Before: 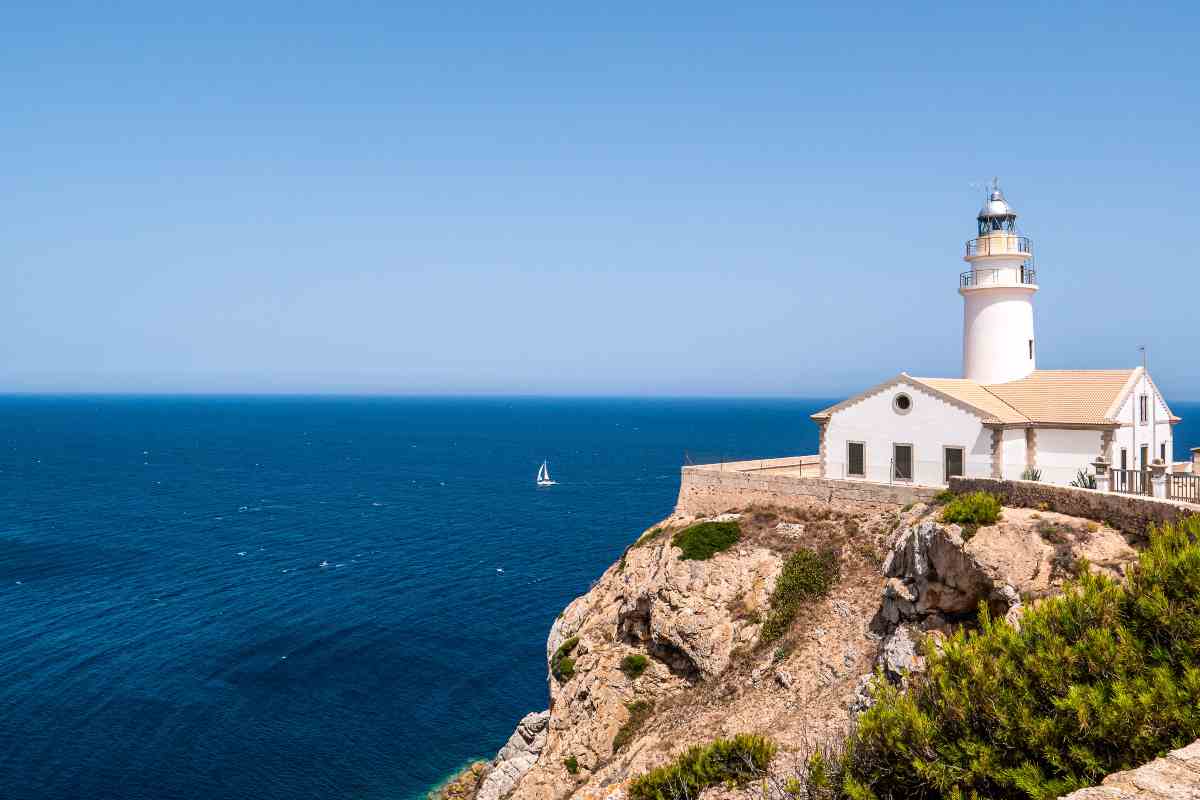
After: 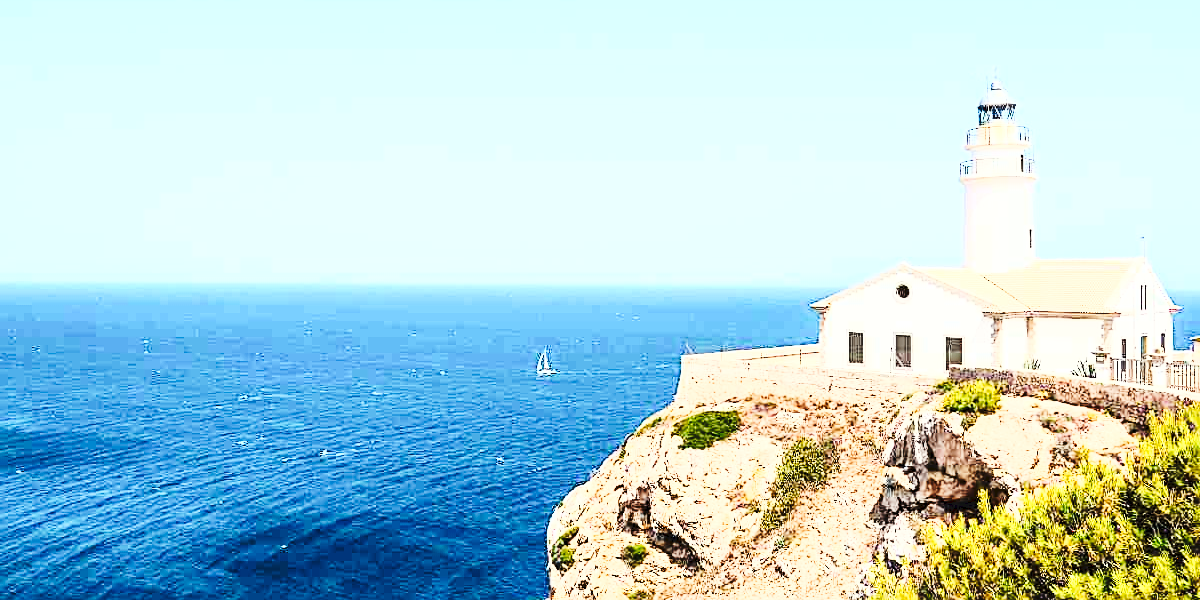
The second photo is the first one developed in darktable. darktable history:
sharpen: on, module defaults
base curve: curves: ch0 [(0, 0) (0.007, 0.004) (0.027, 0.03) (0.046, 0.07) (0.207, 0.54) (0.442, 0.872) (0.673, 0.972) (1, 1)]
color correction: highlights a* -2.47, highlights b* 2.5
crop: top 13.913%, bottom 11.01%
exposure: exposure 0.549 EV, compensate highlight preservation false
tone equalizer: edges refinement/feathering 500, mask exposure compensation -1.57 EV, preserve details no
tone curve: curves: ch0 [(0, 0) (0.003, 0.046) (0.011, 0.052) (0.025, 0.059) (0.044, 0.069) (0.069, 0.084) (0.1, 0.107) (0.136, 0.133) (0.177, 0.171) (0.224, 0.216) (0.277, 0.293) (0.335, 0.371) (0.399, 0.481) (0.468, 0.577) (0.543, 0.662) (0.623, 0.749) (0.709, 0.831) (0.801, 0.891) (0.898, 0.942) (1, 1)], preserve colors none
